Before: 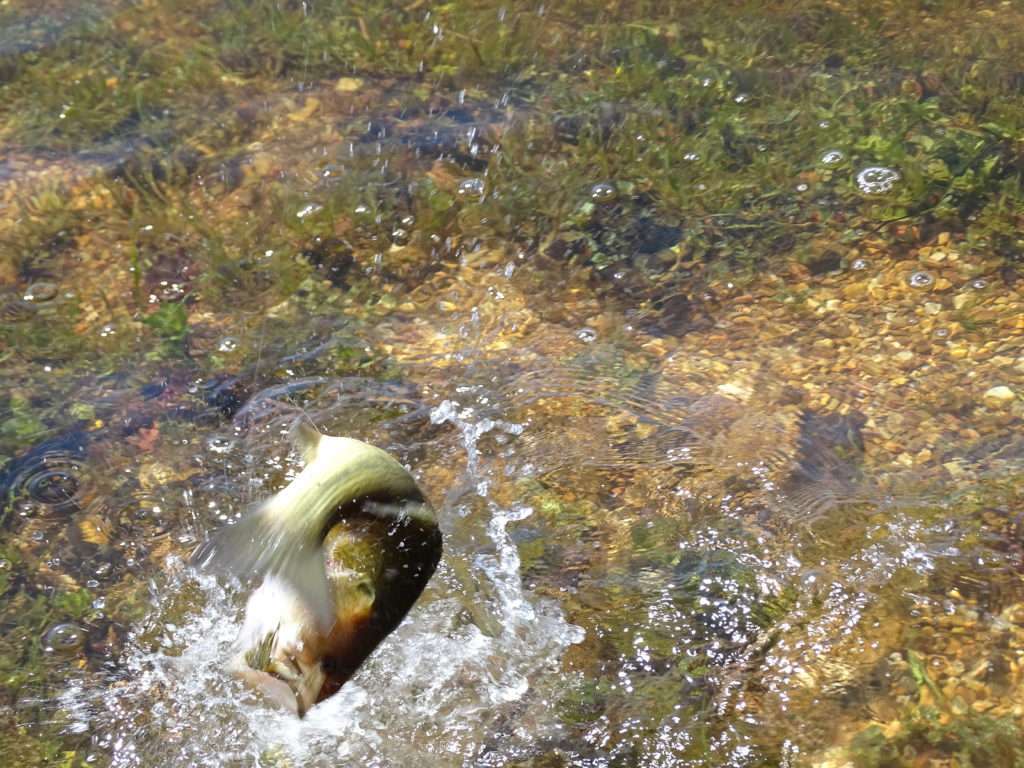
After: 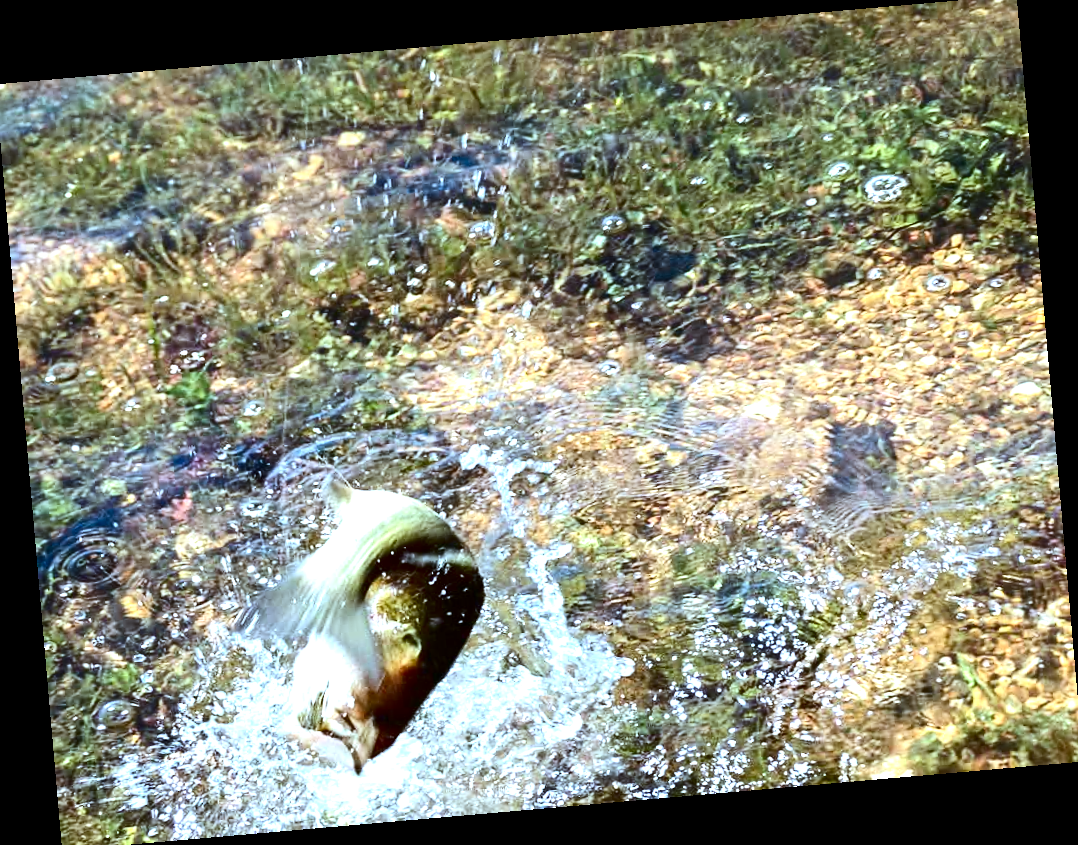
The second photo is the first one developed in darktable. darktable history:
contrast brightness saturation: contrast 0.24, brightness -0.24, saturation 0.14
crop: left 0.434%, top 0.485%, right 0.244%, bottom 0.386%
contrast equalizer: octaves 7, y [[0.509, 0.514, 0.523, 0.542, 0.578, 0.603], [0.5 ×6], [0.509, 0.514, 0.523, 0.542, 0.578, 0.603], [0.001, 0.002, 0.003, 0.005, 0.01, 0.013], [0.001, 0.002, 0.003, 0.005, 0.01, 0.013]]
tone equalizer: on, module defaults
color correction: highlights a* -9.35, highlights b* -23.15
exposure: exposure 1 EV, compensate highlight preservation false
rotate and perspective: rotation -4.98°, automatic cropping off
